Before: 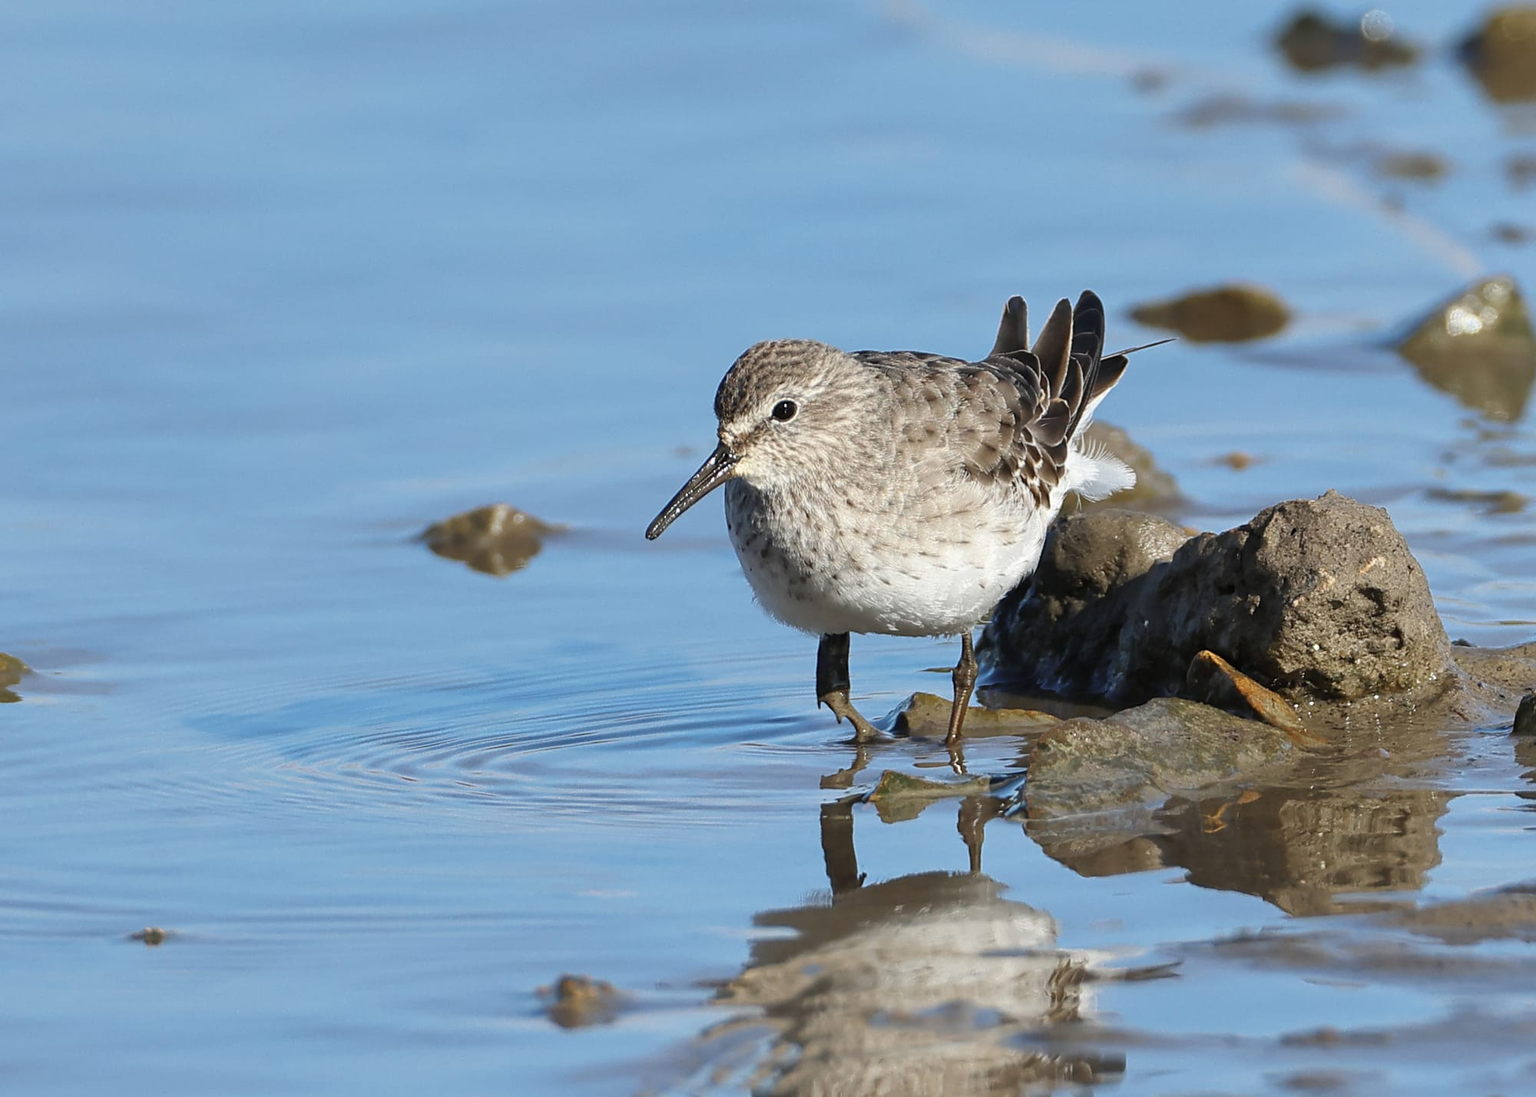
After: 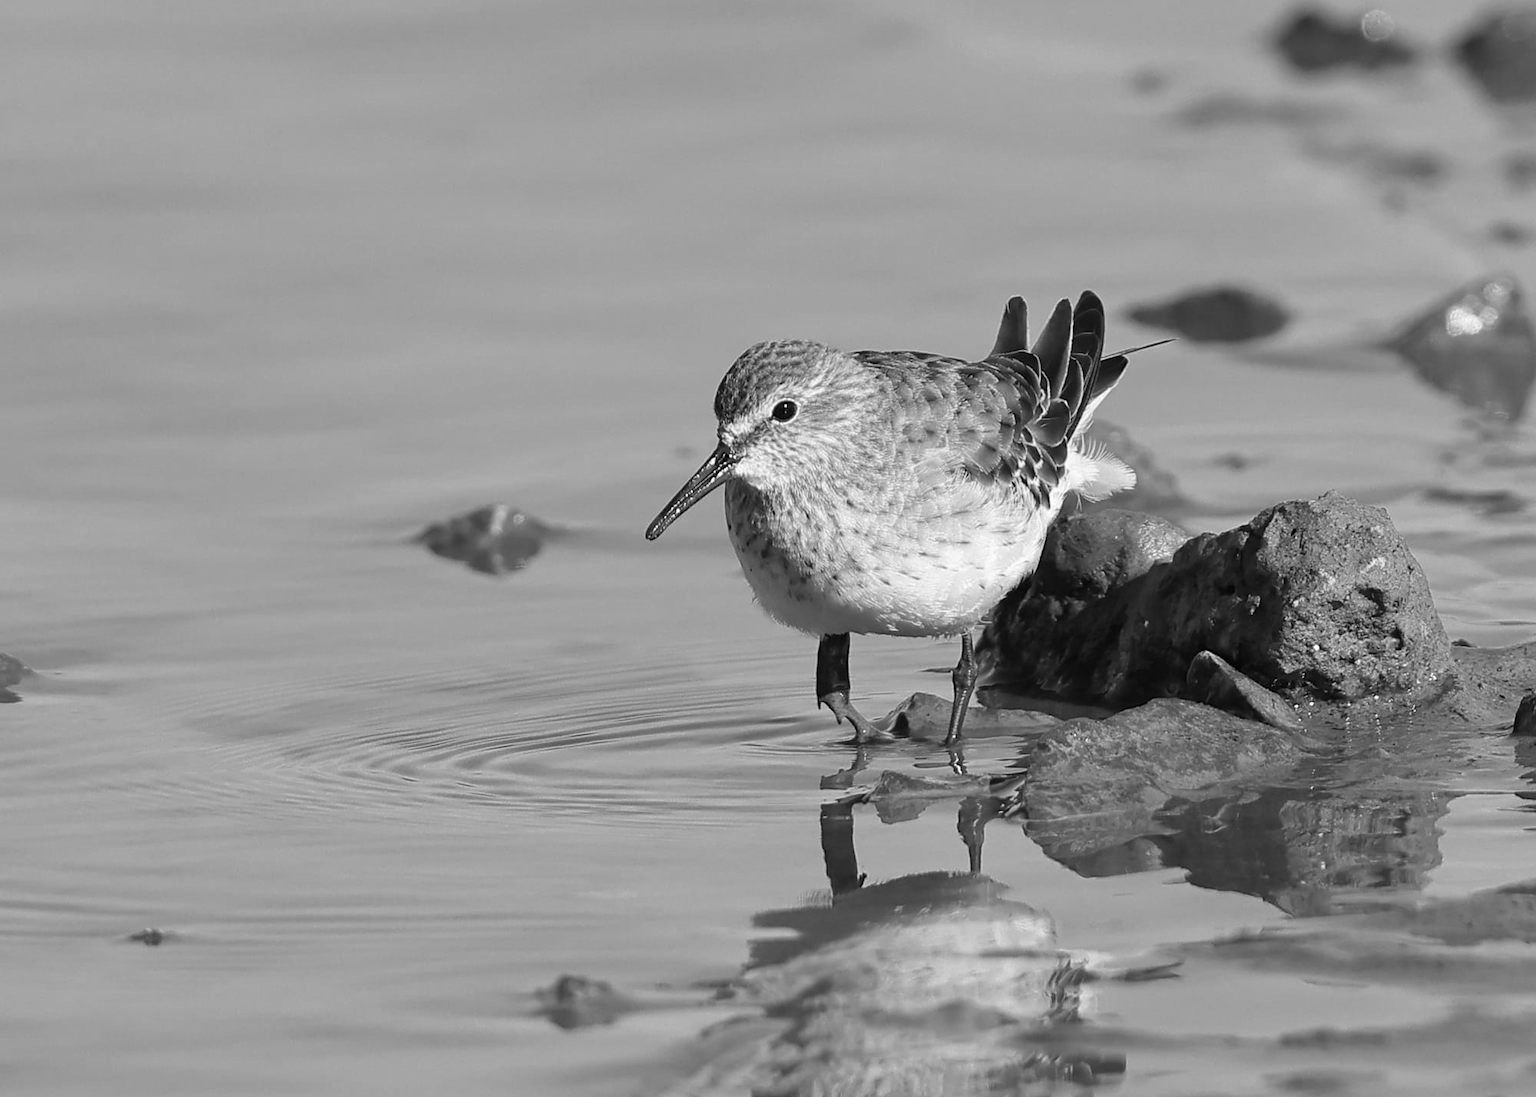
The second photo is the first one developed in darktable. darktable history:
monochrome: on, module defaults
velvia: strength 36.57%
